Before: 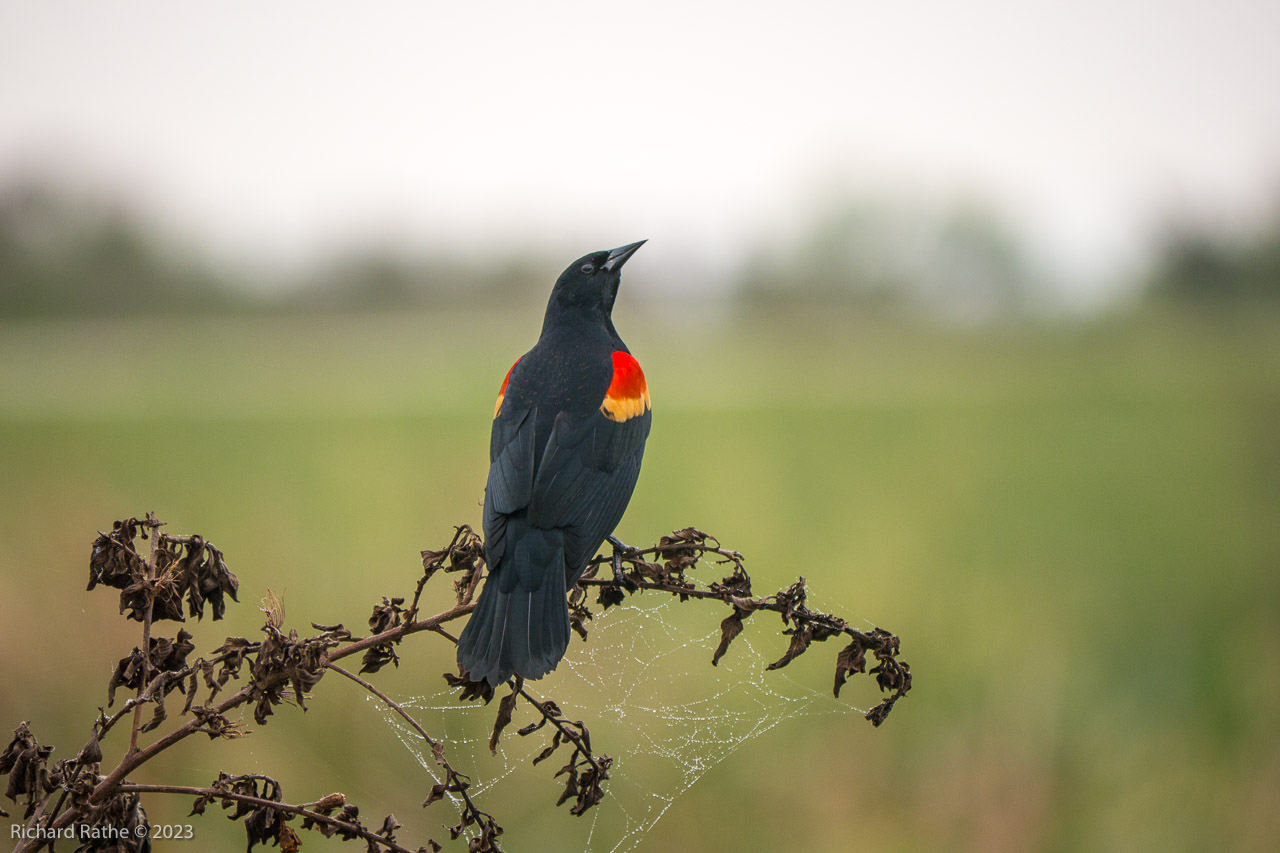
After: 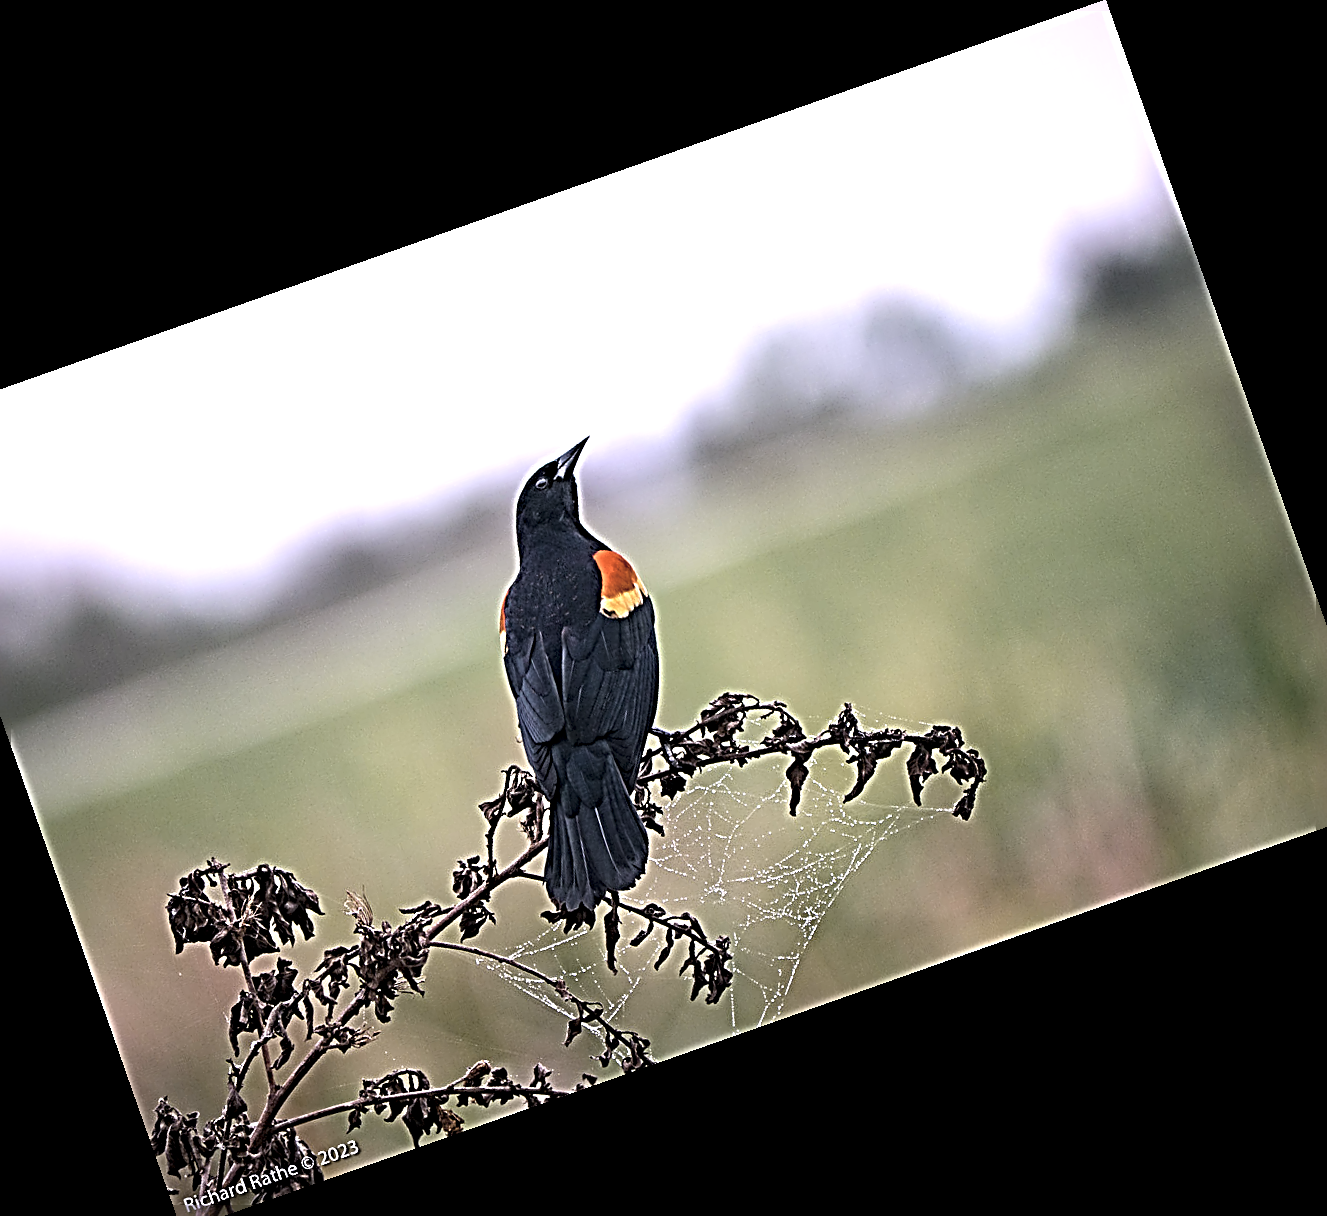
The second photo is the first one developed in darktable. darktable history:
local contrast: mode bilateral grid, contrast 20, coarseness 50, detail 159%, midtone range 0.2
sharpen: radius 4.001, amount 2
color calibration: illuminant as shot in camera, x 0.37, y 0.382, temperature 4313.32 K
crop and rotate: angle 19.43°, left 6.812%, right 4.125%, bottom 1.087%
white balance: red 1.066, blue 1.119
color balance rgb: linear chroma grading › global chroma 15%, perceptual saturation grading › global saturation 30%
color zones: curves: ch1 [(0, 0.292) (0.001, 0.292) (0.2, 0.264) (0.4, 0.248) (0.6, 0.248) (0.8, 0.264) (0.999, 0.292) (1, 0.292)]
tone equalizer: -8 EV -0.417 EV, -7 EV -0.389 EV, -6 EV -0.333 EV, -5 EV -0.222 EV, -3 EV 0.222 EV, -2 EV 0.333 EV, -1 EV 0.389 EV, +0 EV 0.417 EV, edges refinement/feathering 500, mask exposure compensation -1.57 EV, preserve details no
